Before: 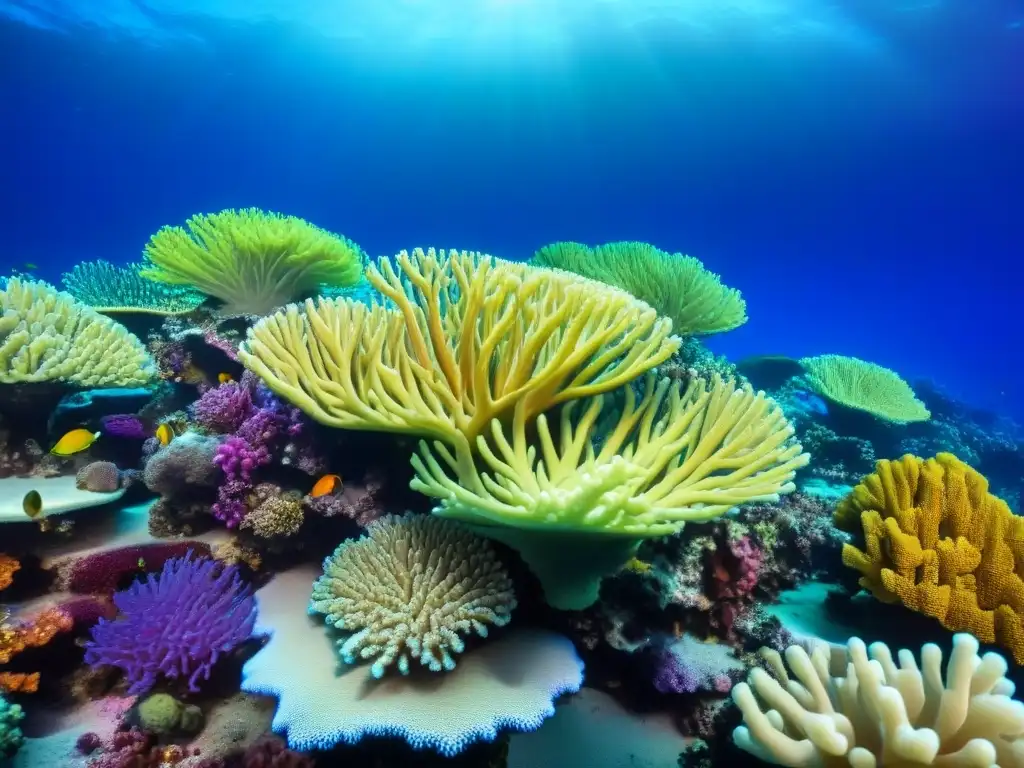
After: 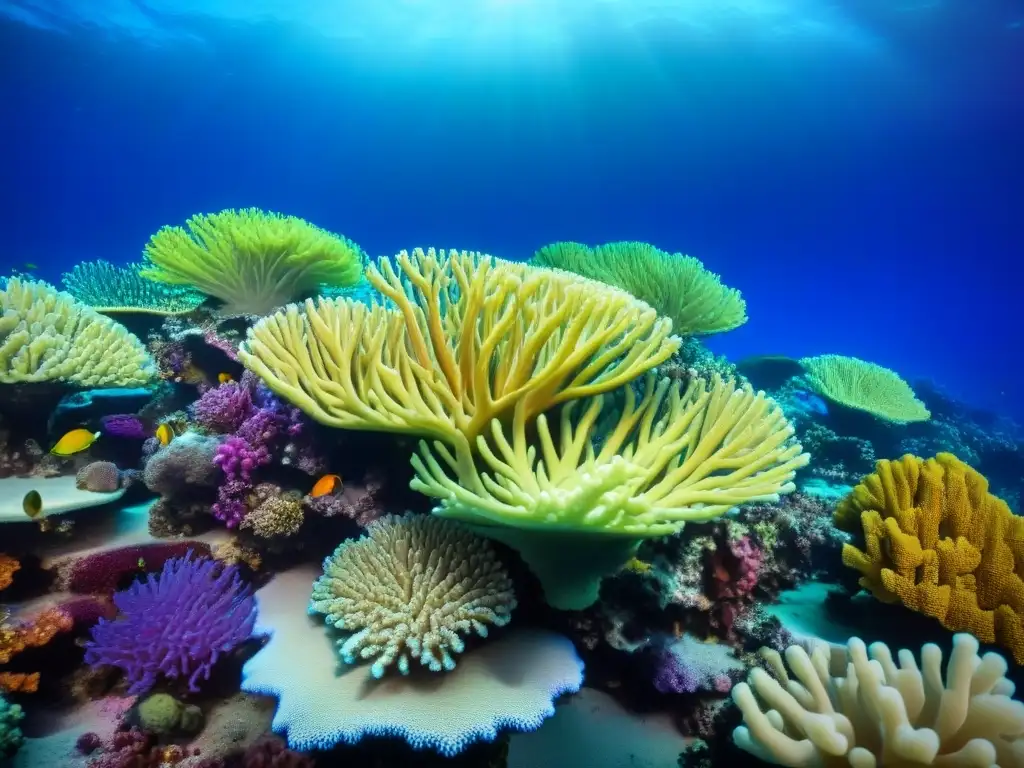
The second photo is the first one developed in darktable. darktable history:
vignetting: fall-off radius 62.61%, brightness -0.643, saturation -0.011, center (-0.067, -0.305), unbound false
